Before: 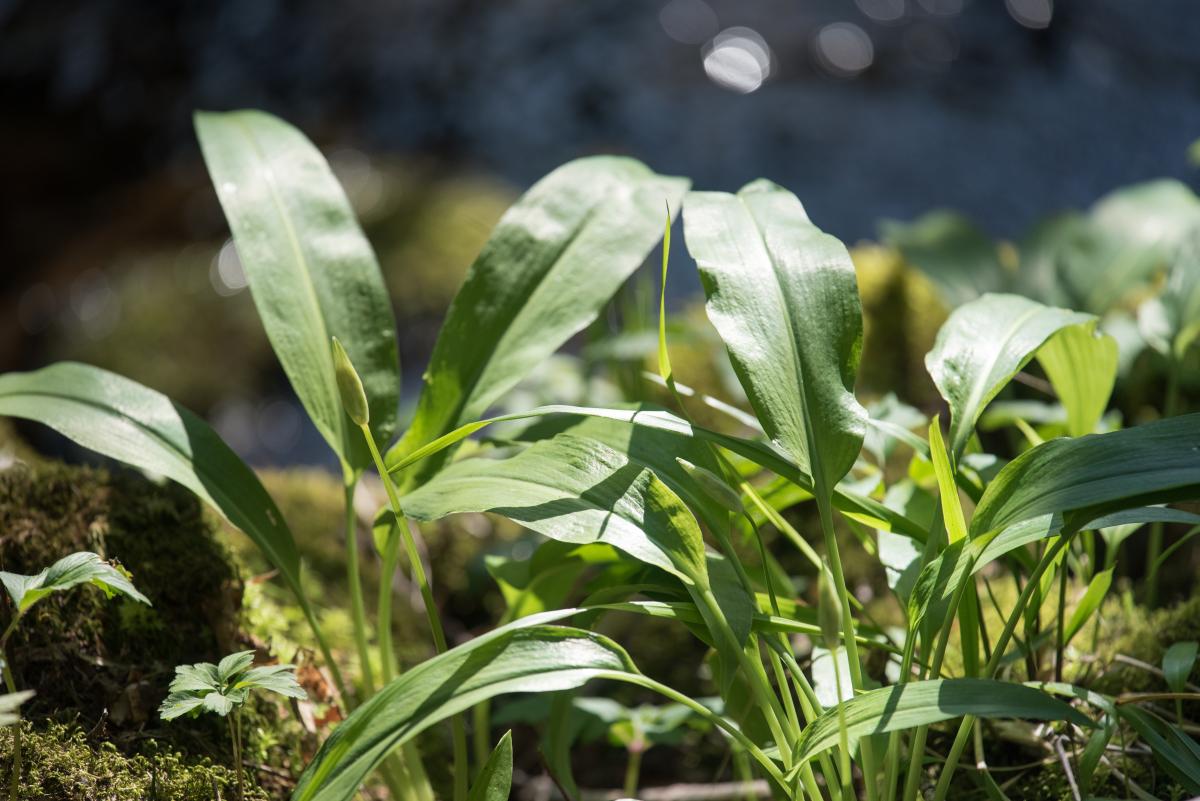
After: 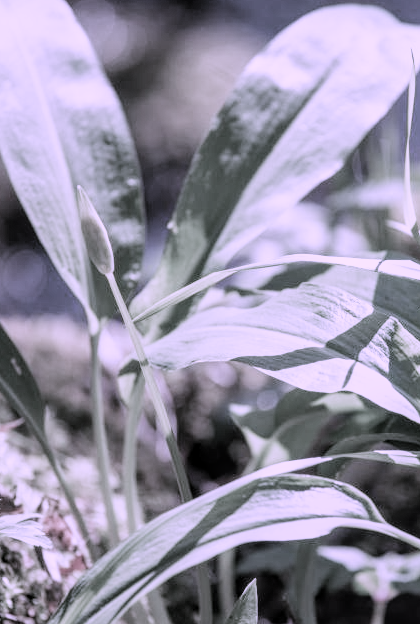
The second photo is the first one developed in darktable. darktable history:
crop and rotate: left 21.312%, top 19.087%, right 43.663%, bottom 2.977%
exposure: black level correction 0, exposure 0.696 EV, compensate highlight preservation false
filmic rgb: black relative exposure -5.1 EV, white relative exposure 3.96 EV, hardness 2.89, contrast 1.301, highlights saturation mix -28.63%, preserve chrominance RGB euclidean norm (legacy), color science v4 (2020)
shadows and highlights: shadows 25.38, highlights -26.32
color calibration: illuminant F (fluorescent), F source F9 (Cool White Deluxe 4150 K) – high CRI, x 0.373, y 0.373, temperature 4161.53 K
color zones: curves: ch0 [(0, 0.425) (0.143, 0.422) (0.286, 0.42) (0.429, 0.419) (0.571, 0.419) (0.714, 0.42) (0.857, 0.422) (1, 0.425)]
color correction: highlights a* 15.03, highlights b* -24.61
local contrast: on, module defaults
